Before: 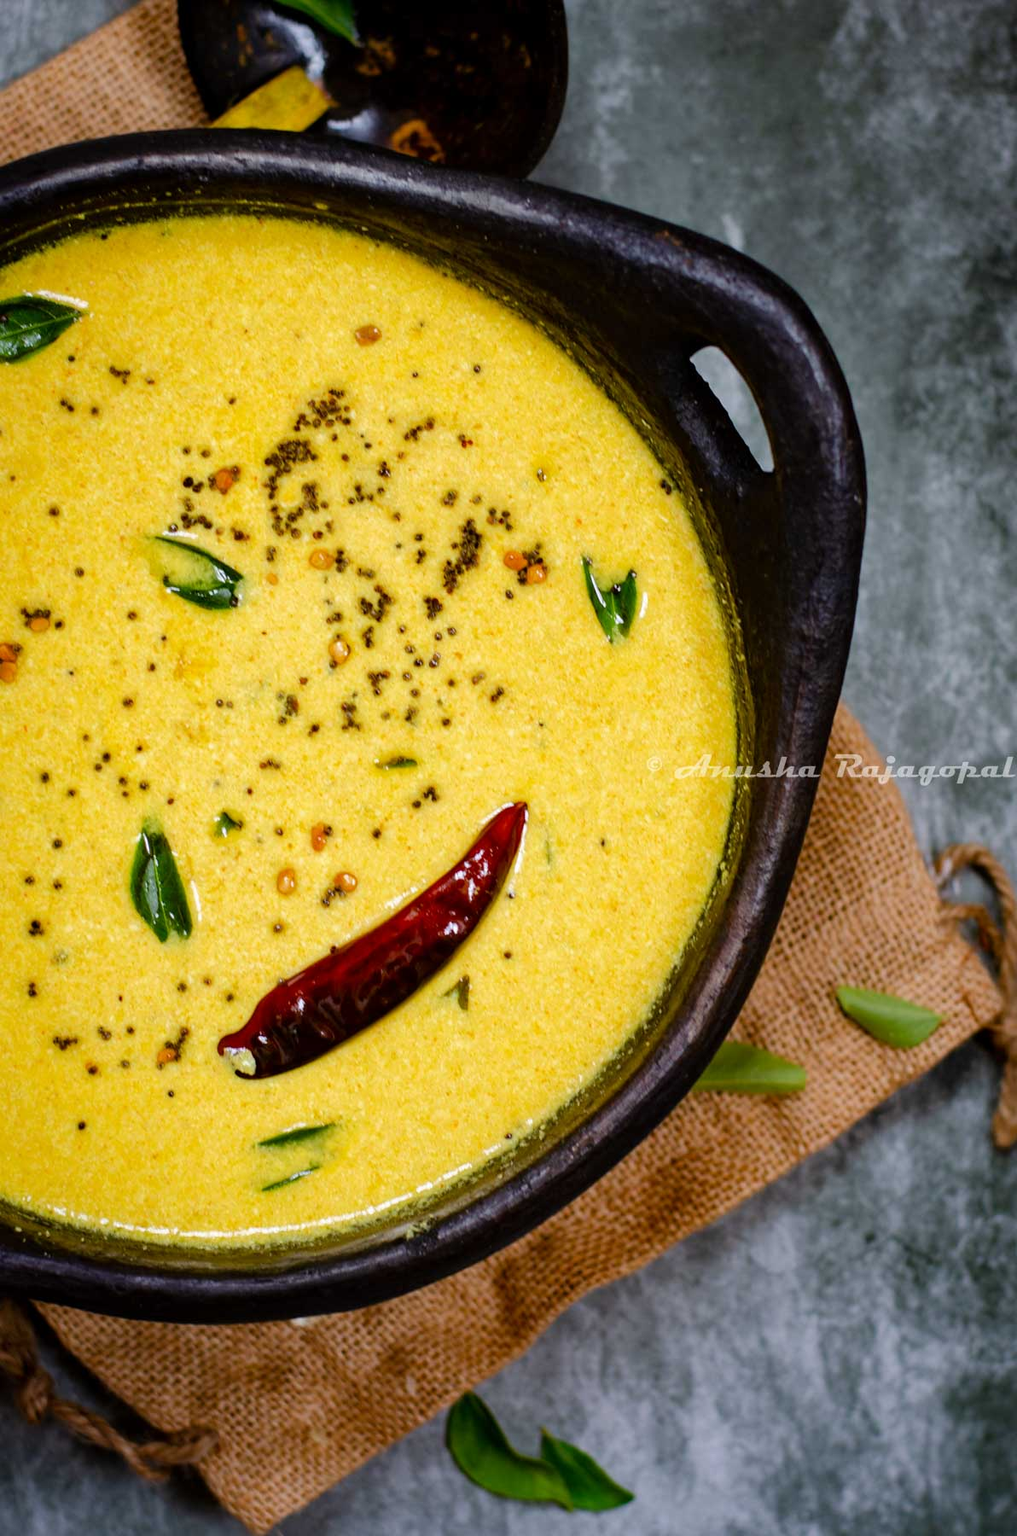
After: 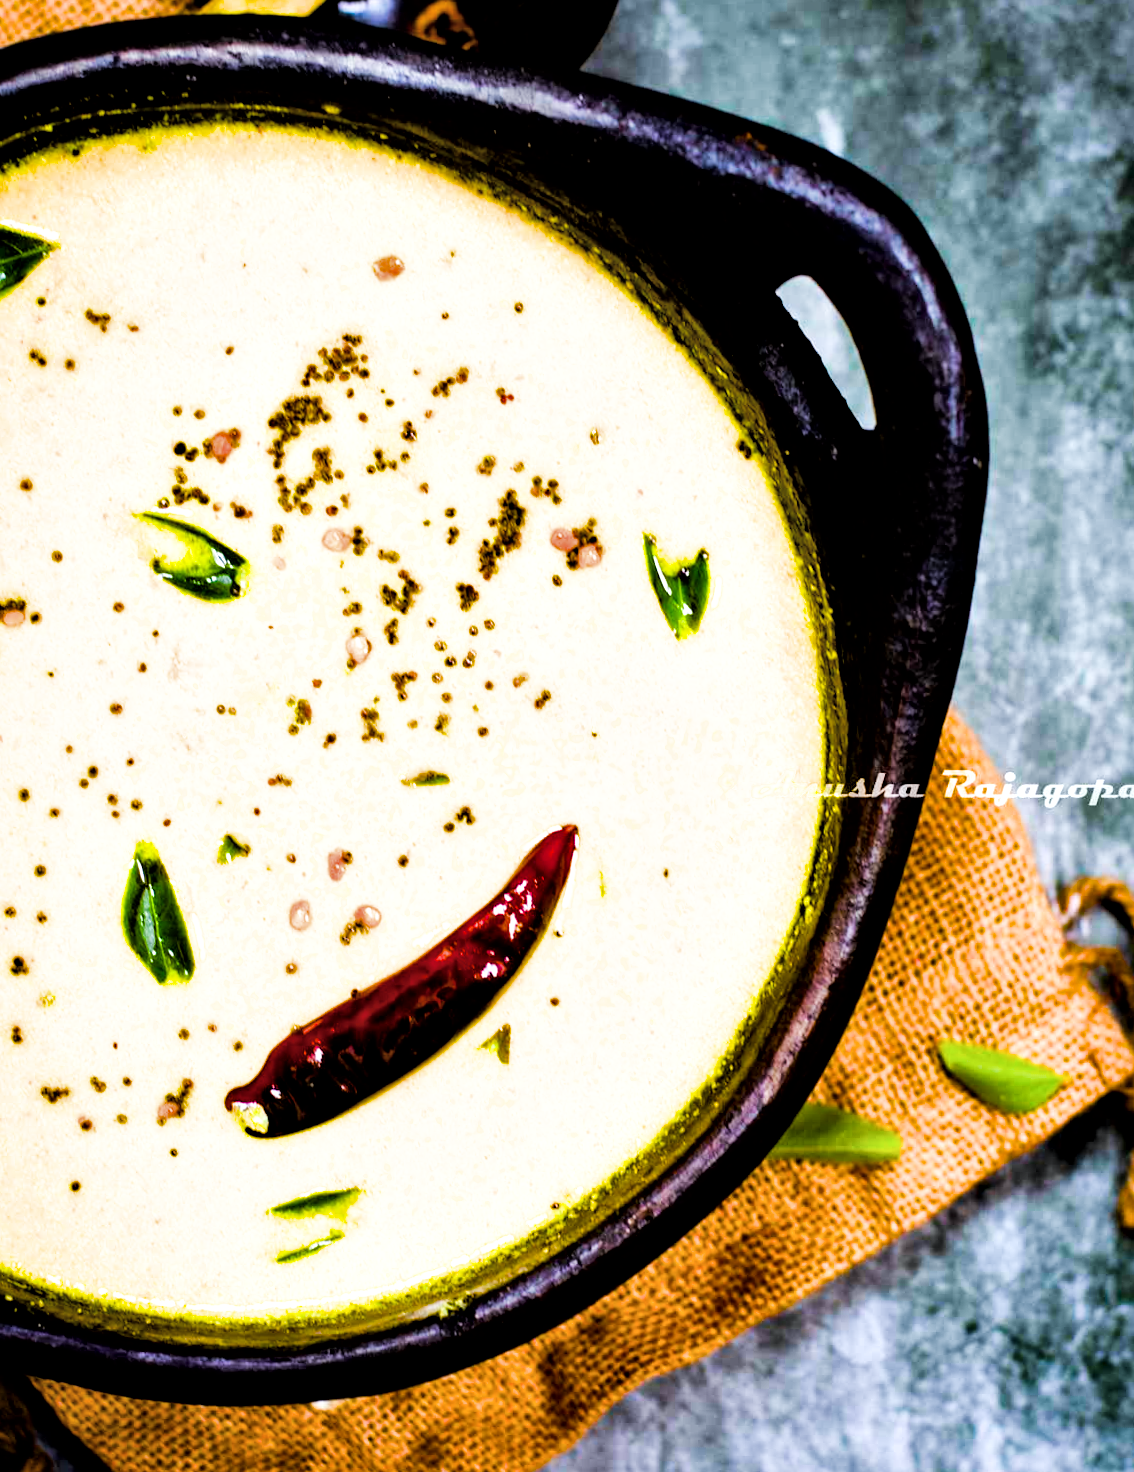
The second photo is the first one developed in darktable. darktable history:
exposure: exposure 0.6 EV, compensate highlight preservation false
rotate and perspective: rotation 0.074°, lens shift (vertical) 0.096, lens shift (horizontal) -0.041, crop left 0.043, crop right 0.952, crop top 0.024, crop bottom 0.979
white balance: red 0.986, blue 1.01
local contrast: mode bilateral grid, contrast 50, coarseness 50, detail 150%, midtone range 0.2
color balance rgb: linear chroma grading › shadows 10%, linear chroma grading › highlights 10%, linear chroma grading › global chroma 15%, linear chroma grading › mid-tones 15%, perceptual saturation grading › global saturation 40%, perceptual saturation grading › highlights -25%, perceptual saturation grading › mid-tones 35%, perceptual saturation grading › shadows 35%, perceptual brilliance grading › global brilliance 11.29%, global vibrance 11.29%
tone equalizer: -8 EV -0.417 EV, -7 EV -0.389 EV, -6 EV -0.333 EV, -5 EV -0.222 EV, -3 EV 0.222 EV, -2 EV 0.333 EV, -1 EV 0.389 EV, +0 EV 0.417 EV, edges refinement/feathering 500, mask exposure compensation -1.57 EV, preserve details no
crop: top 7.625%, bottom 8.027%
filmic rgb: black relative exposure -5 EV, white relative exposure 3.5 EV, hardness 3.19, contrast 1.2, highlights saturation mix -50%
